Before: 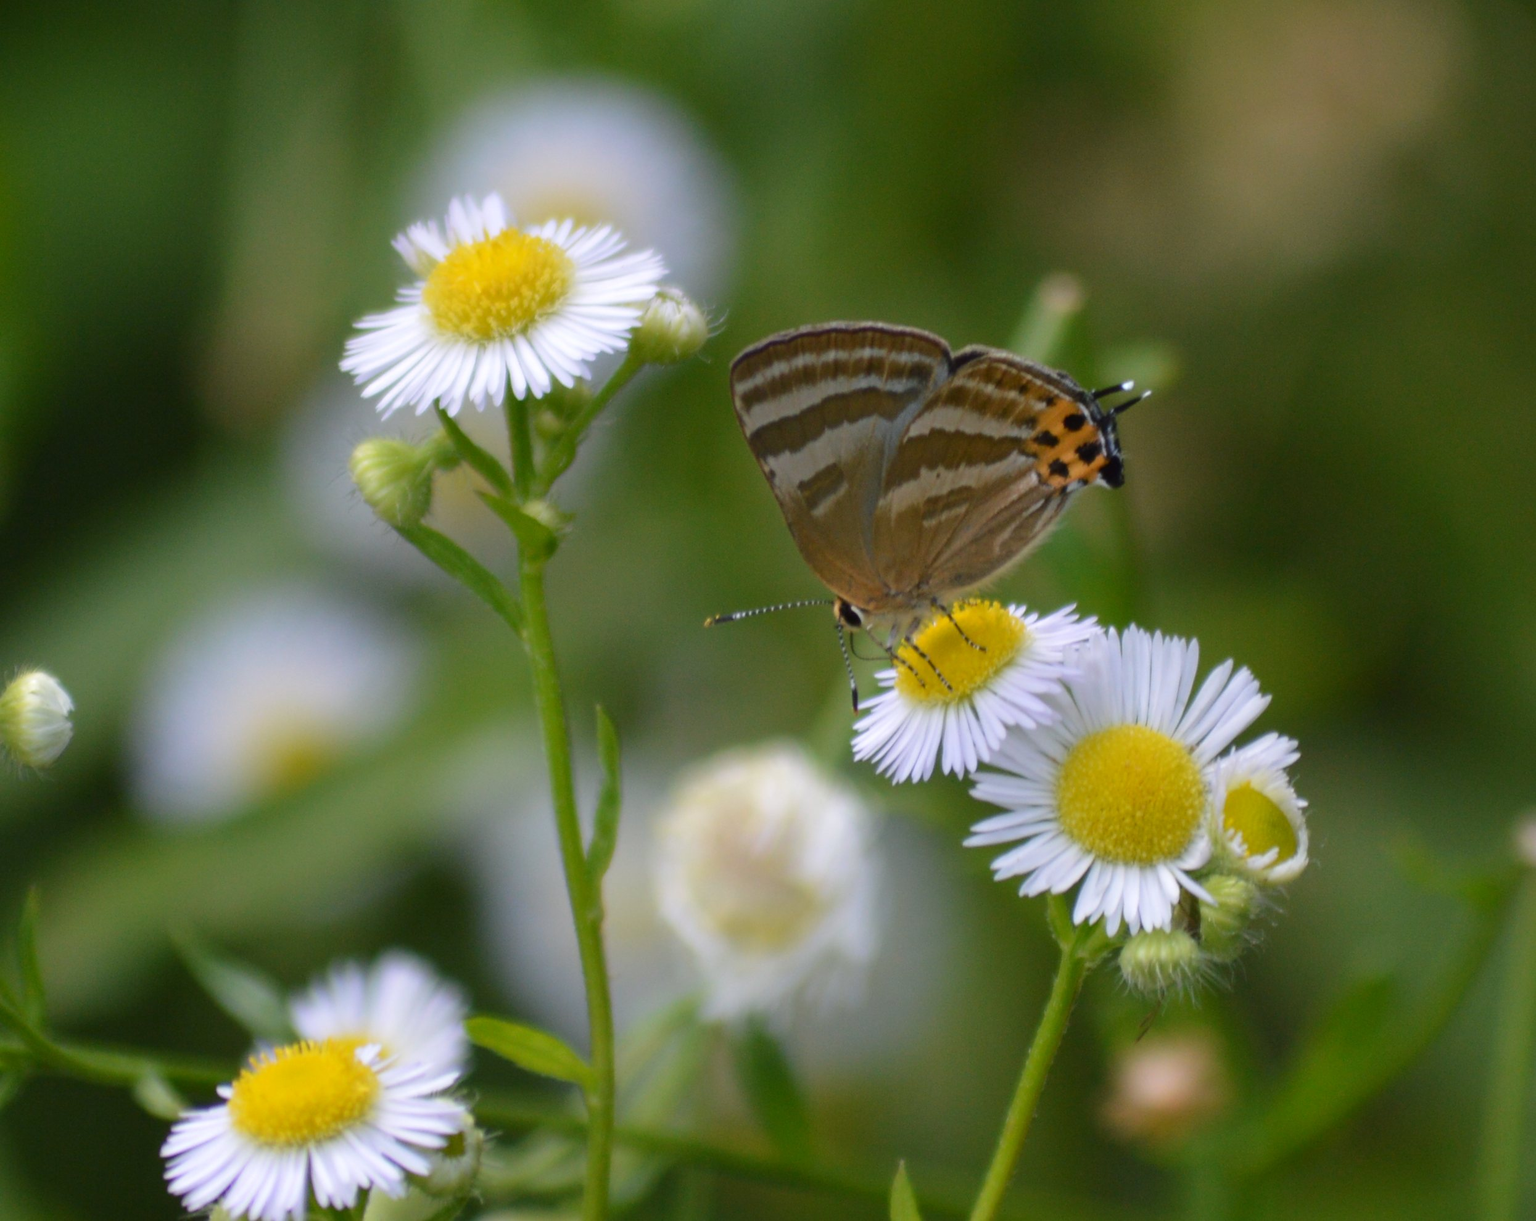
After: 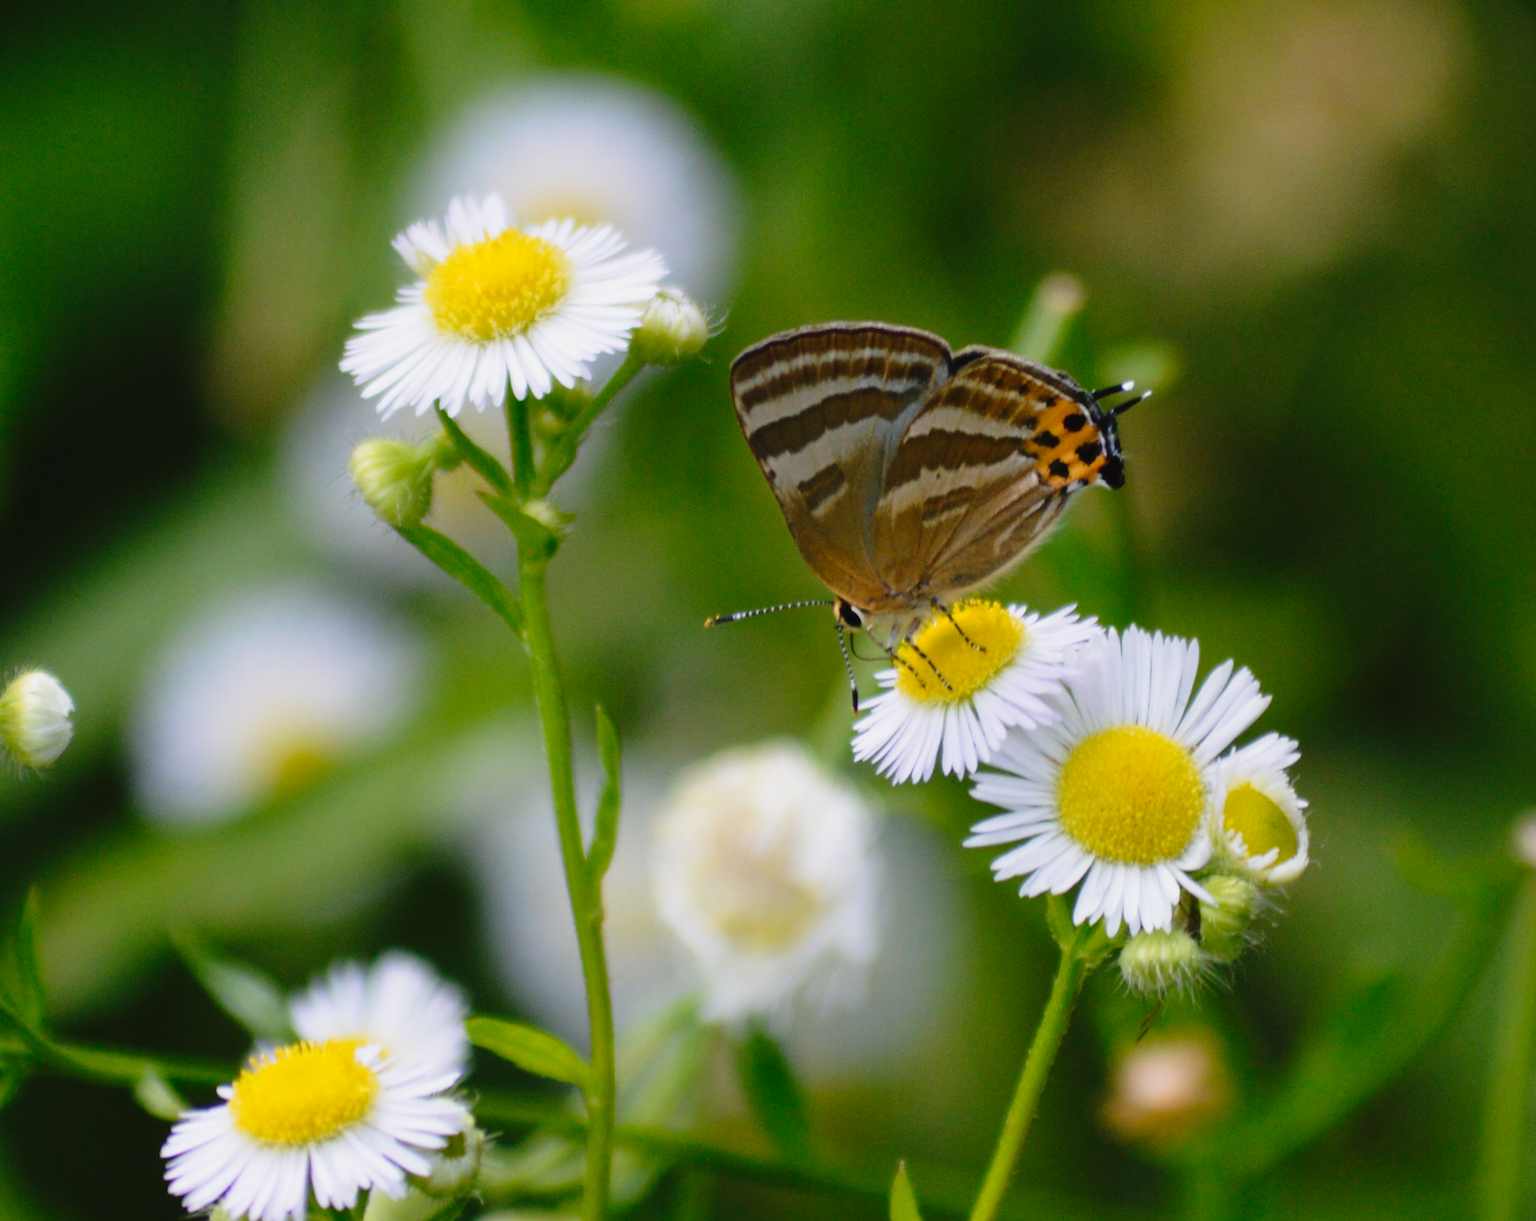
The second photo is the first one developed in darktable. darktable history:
tone curve: curves: ch0 [(0, 0.014) (0.17, 0.099) (0.398, 0.423) (0.728, 0.808) (0.877, 0.91) (0.99, 0.955)]; ch1 [(0, 0) (0.377, 0.325) (0.493, 0.491) (0.505, 0.504) (0.515, 0.515) (0.554, 0.575) (0.623, 0.643) (0.701, 0.718) (1, 1)]; ch2 [(0, 0) (0.423, 0.453) (0.481, 0.485) (0.501, 0.501) (0.531, 0.527) (0.586, 0.597) (0.663, 0.706) (0.717, 0.753) (1, 0.991)], preserve colors none
